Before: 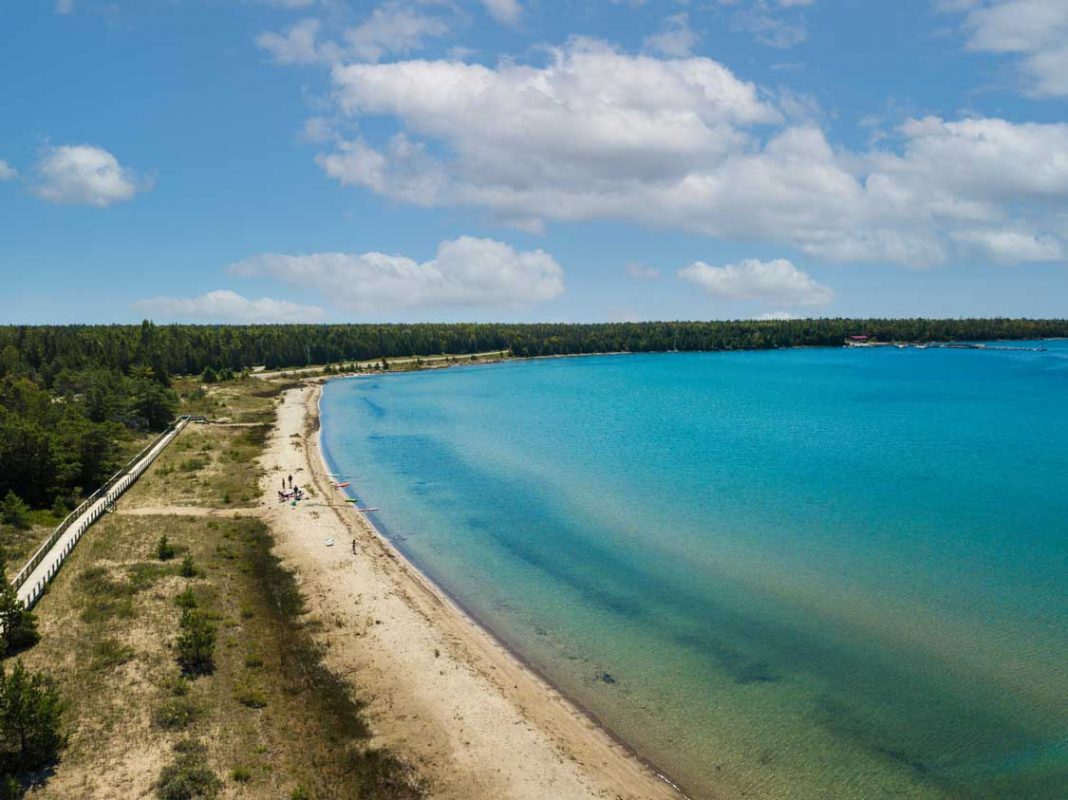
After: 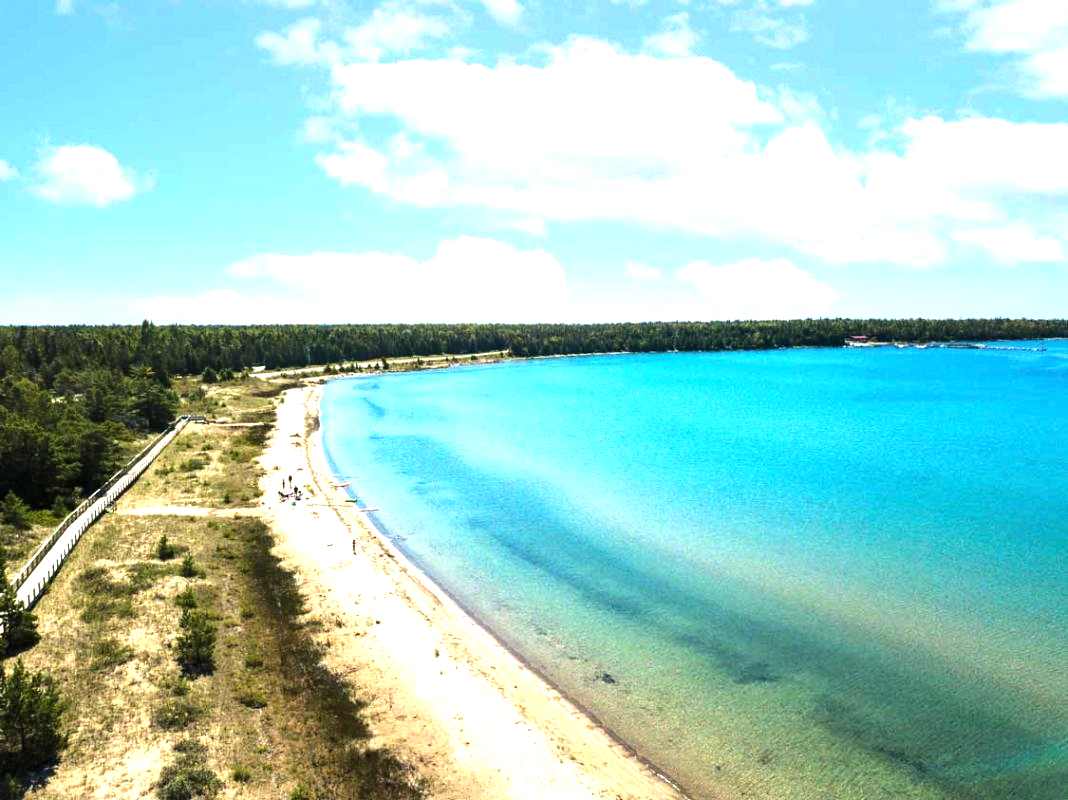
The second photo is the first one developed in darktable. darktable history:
exposure: black level correction 0, exposure 0.9 EV, compensate highlight preservation false
tone equalizer: -8 EV -0.75 EV, -7 EV -0.7 EV, -6 EV -0.6 EV, -5 EV -0.4 EV, -3 EV 0.4 EV, -2 EV 0.6 EV, -1 EV 0.7 EV, +0 EV 0.75 EV, edges refinement/feathering 500, mask exposure compensation -1.57 EV, preserve details no
